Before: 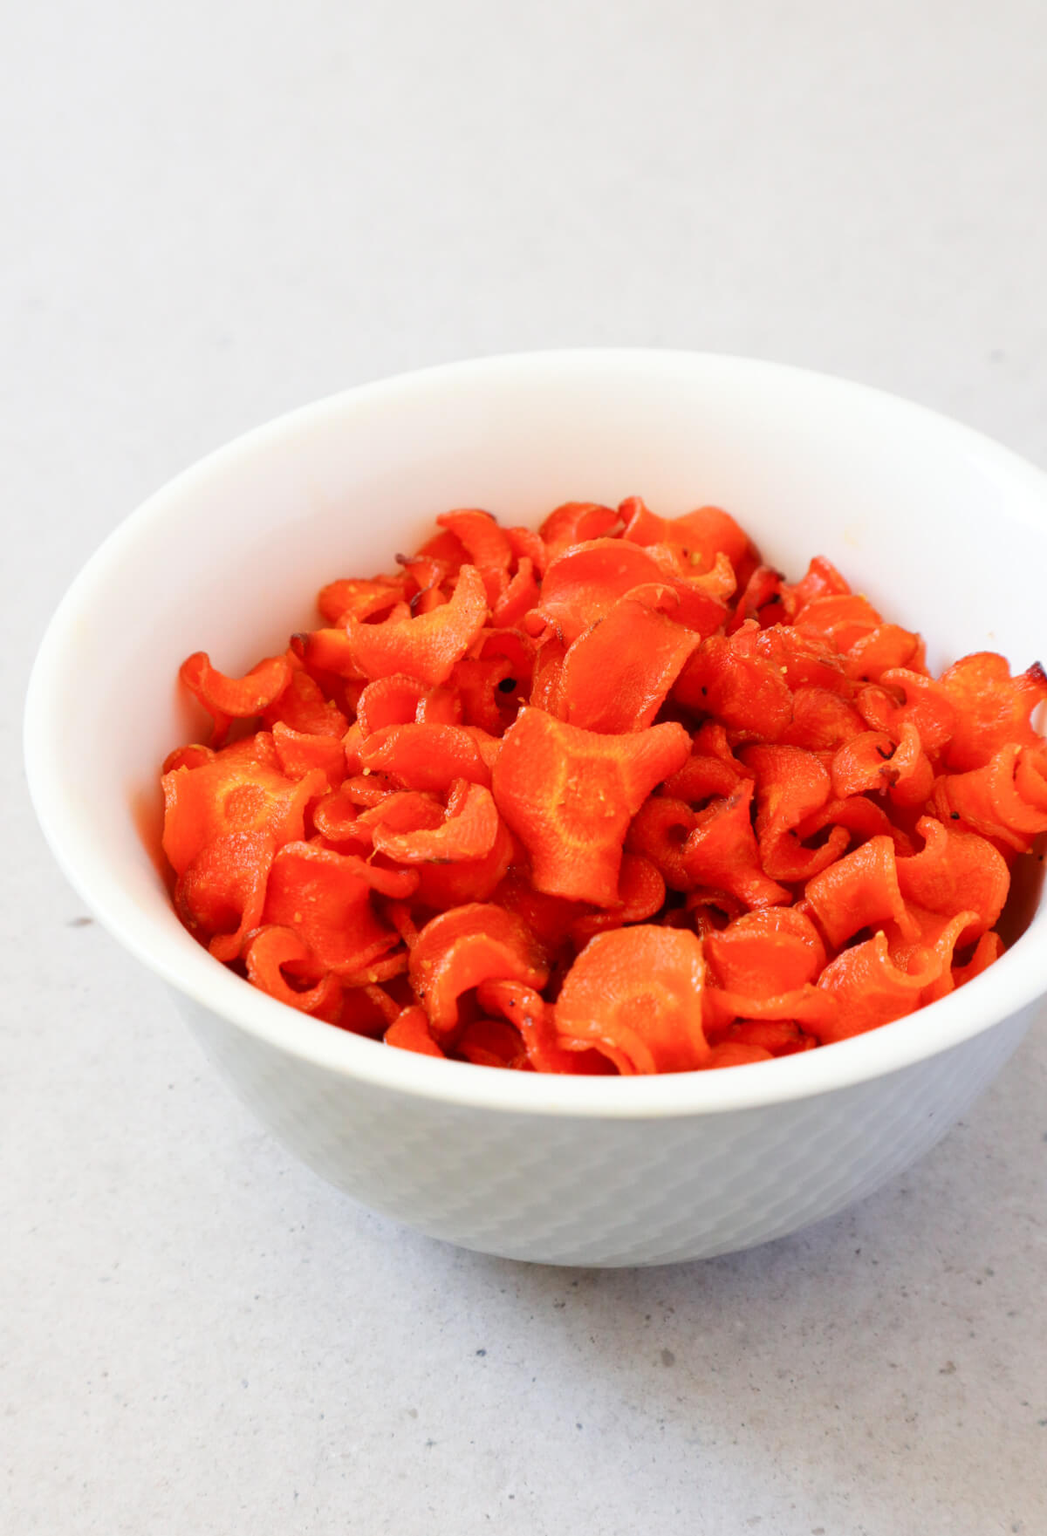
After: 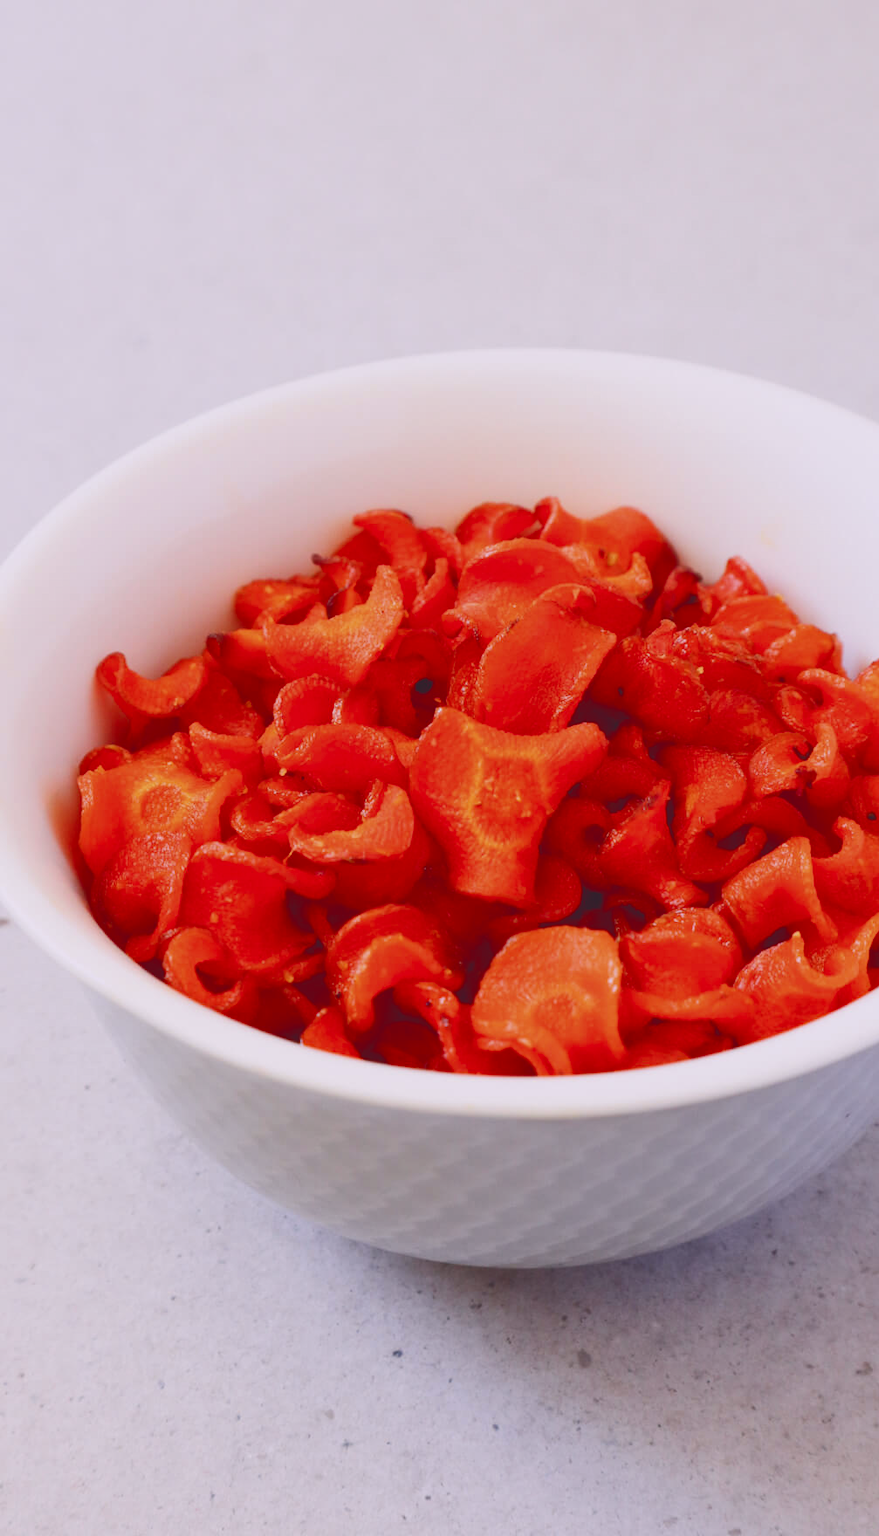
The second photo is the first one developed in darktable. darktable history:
crop: left 8.026%, right 7.374%
exposure: exposure -0.21 EV, compensate highlight preservation false
tone curve: curves: ch0 [(0, 0.142) (0.384, 0.314) (0.752, 0.711) (0.991, 0.95)]; ch1 [(0.006, 0.129) (0.346, 0.384) (1, 1)]; ch2 [(0.003, 0.057) (0.261, 0.248) (1, 1)], color space Lab, independent channels
